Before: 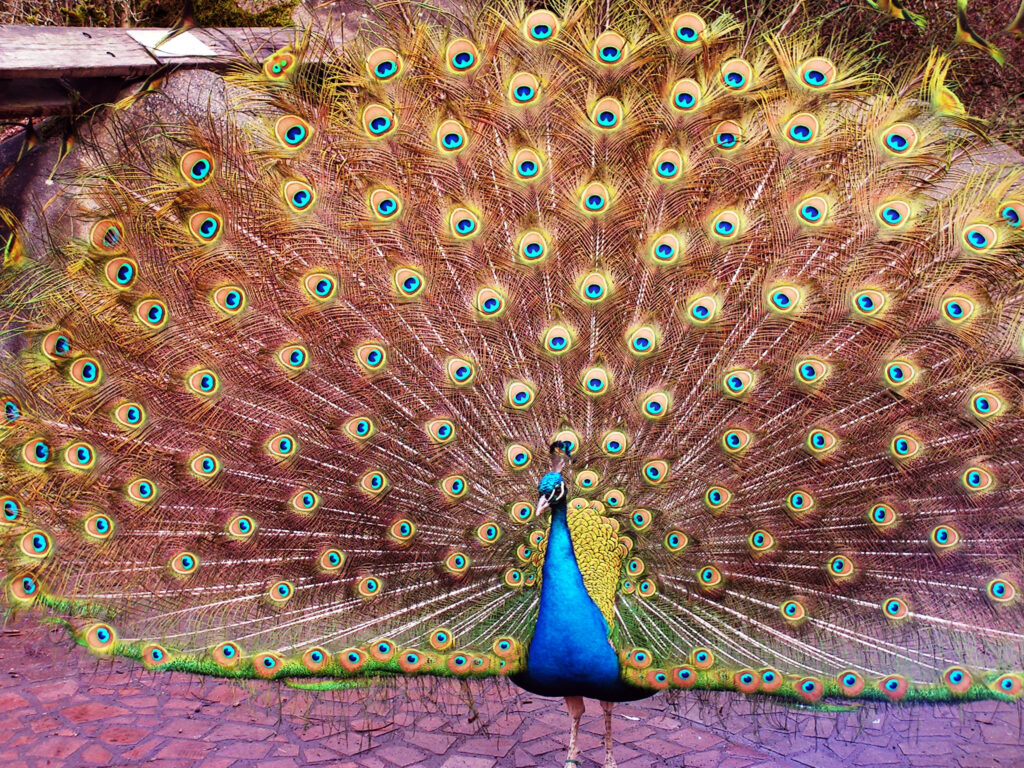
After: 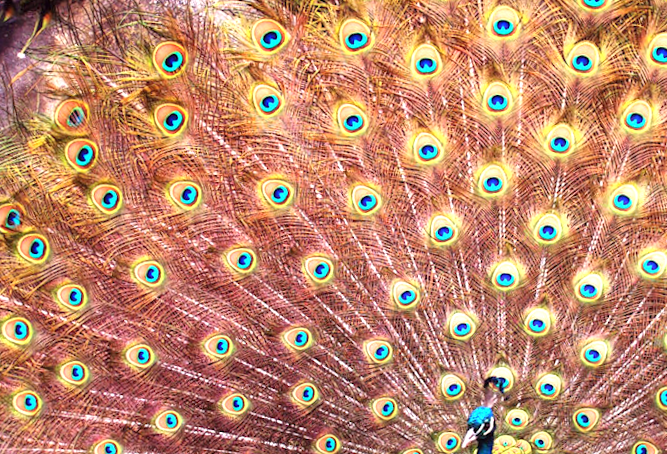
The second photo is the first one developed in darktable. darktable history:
crop and rotate: angle -4.99°, left 2.122%, top 6.945%, right 27.566%, bottom 30.519%
rotate and perspective: rotation 2.27°, automatic cropping off
exposure: black level correction 0, exposure 0.7 EV, compensate exposure bias true, compensate highlight preservation false
